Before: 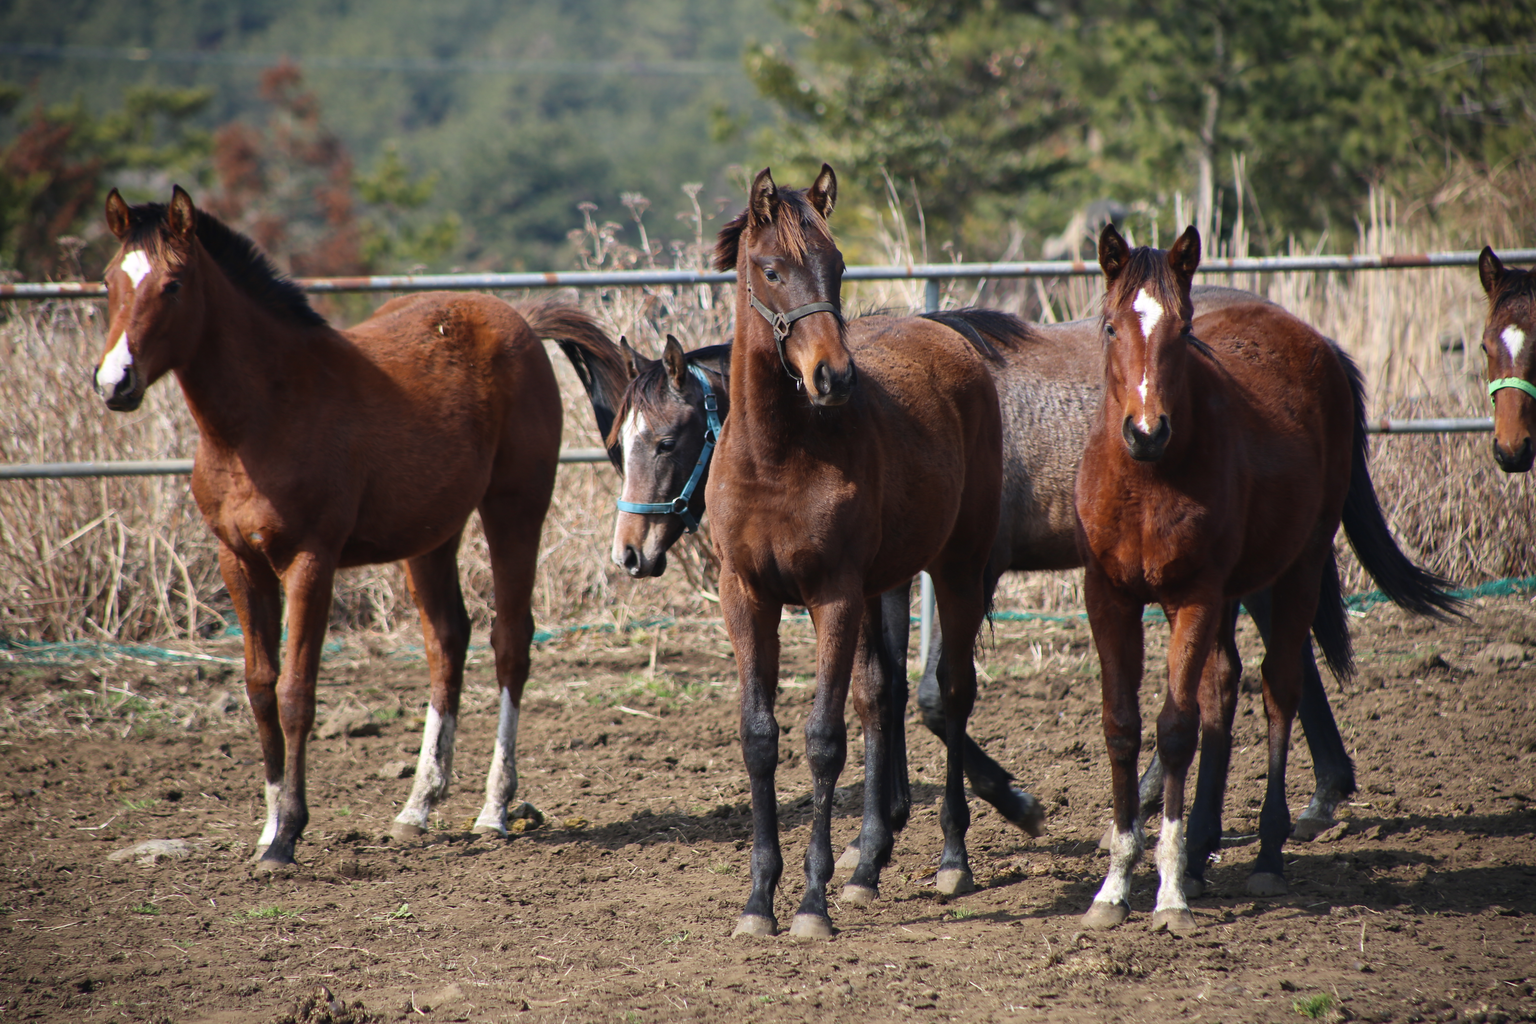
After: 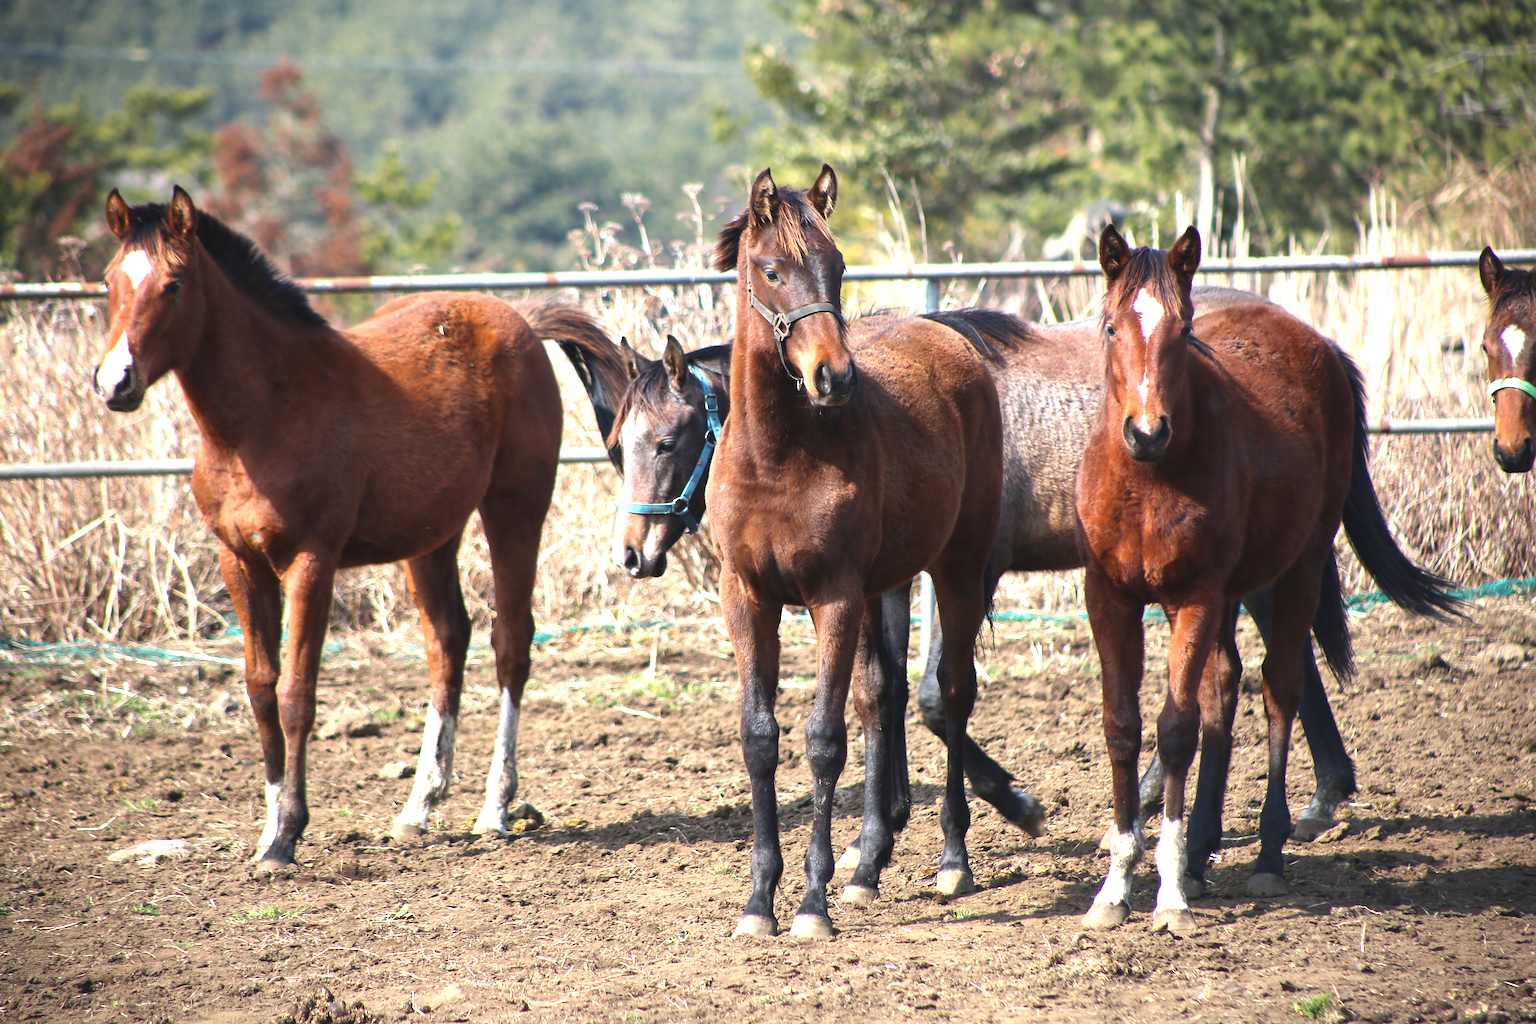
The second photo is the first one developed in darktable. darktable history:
sharpen: amount 0.2
exposure: exposure 1.2 EV, compensate highlight preservation false
